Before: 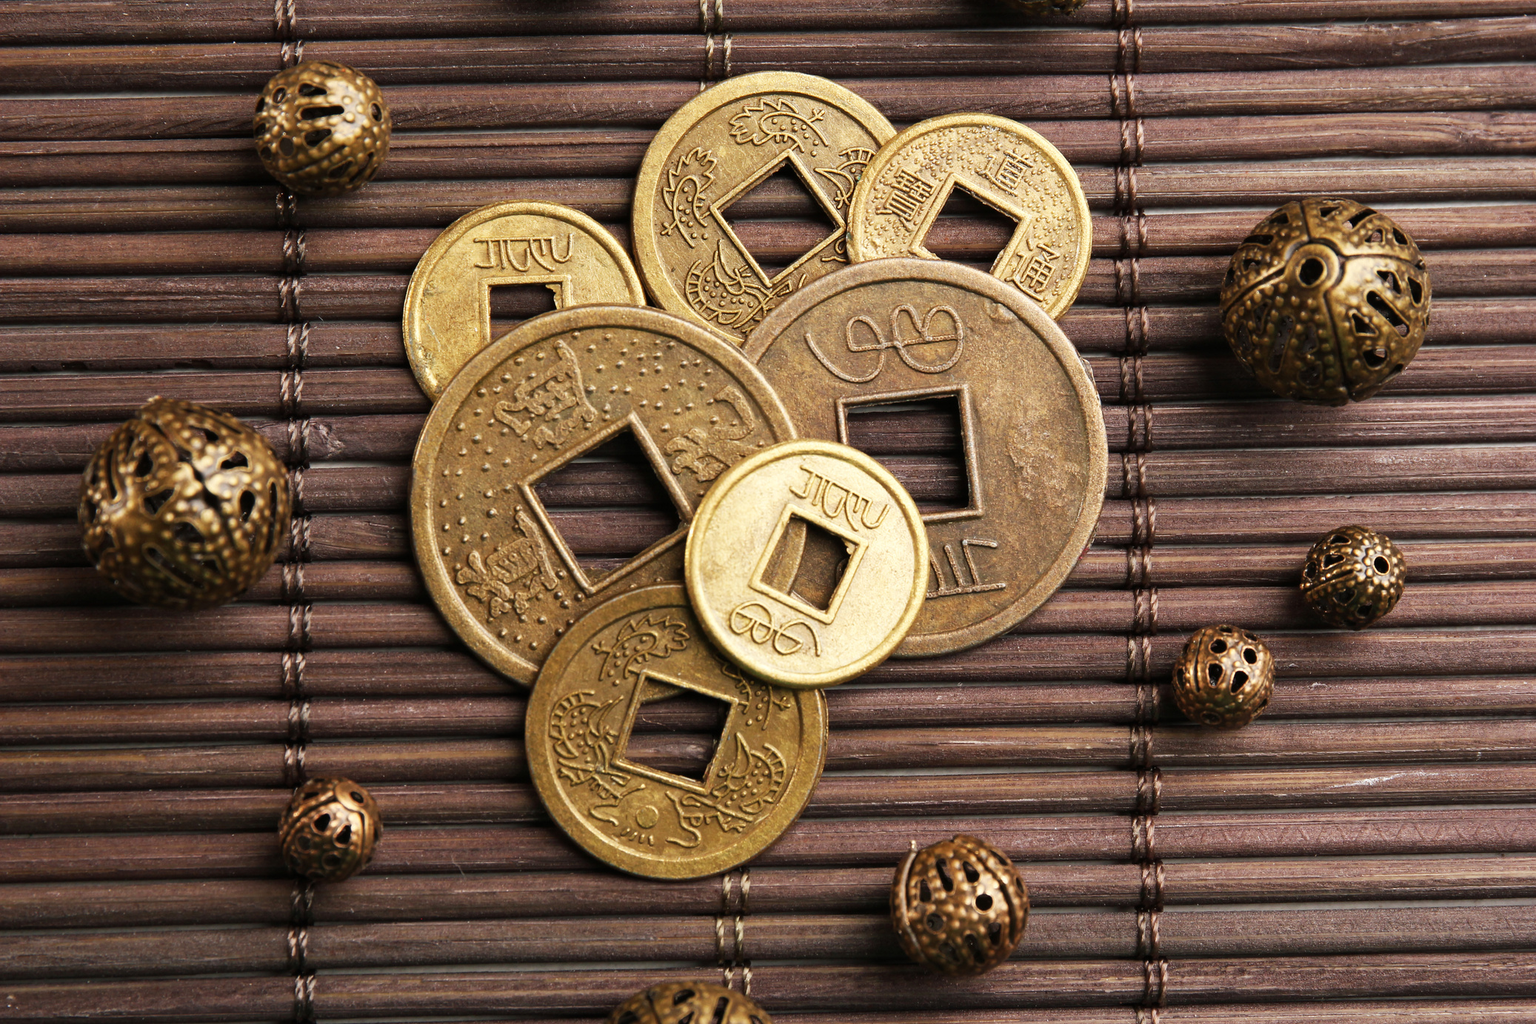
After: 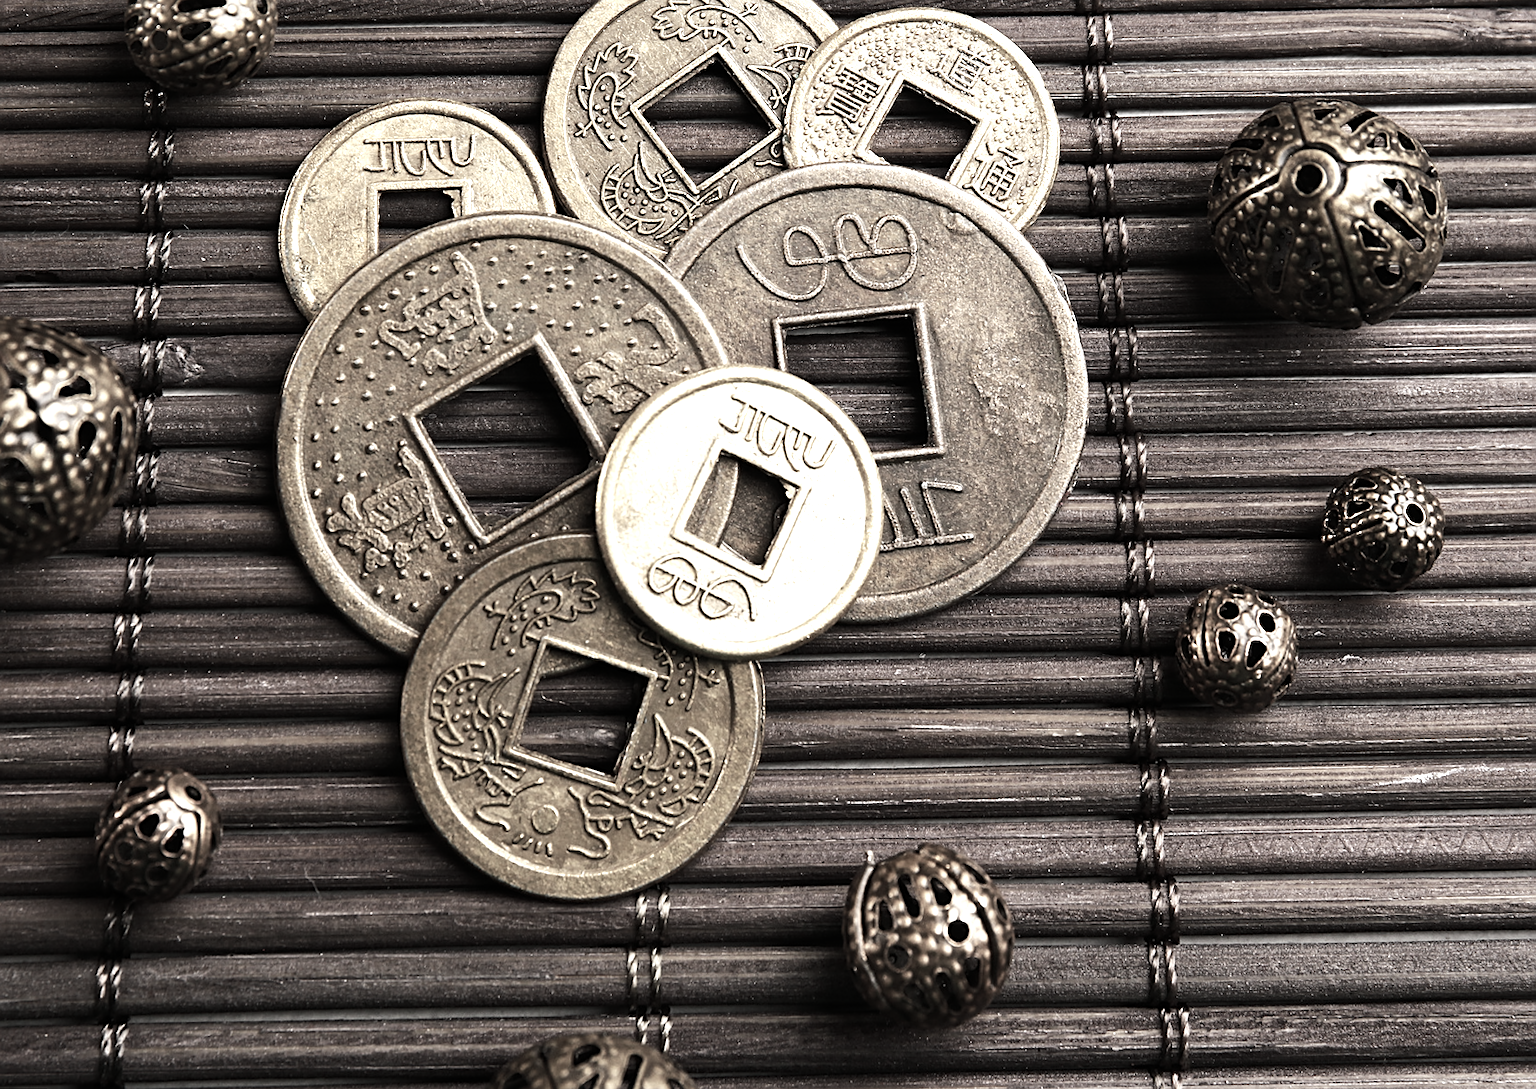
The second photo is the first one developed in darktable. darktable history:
crop and rotate: left 8.262%, top 9.226%
rotate and perspective: rotation 0.215°, lens shift (vertical) -0.139, crop left 0.069, crop right 0.939, crop top 0.002, crop bottom 0.996
tone equalizer: -8 EV -0.75 EV, -7 EV -0.7 EV, -6 EV -0.6 EV, -5 EV -0.4 EV, -3 EV 0.4 EV, -2 EV 0.6 EV, -1 EV 0.7 EV, +0 EV 0.75 EV, edges refinement/feathering 500, mask exposure compensation -1.57 EV, preserve details no
color correction: saturation 0.3
sharpen: on, module defaults
